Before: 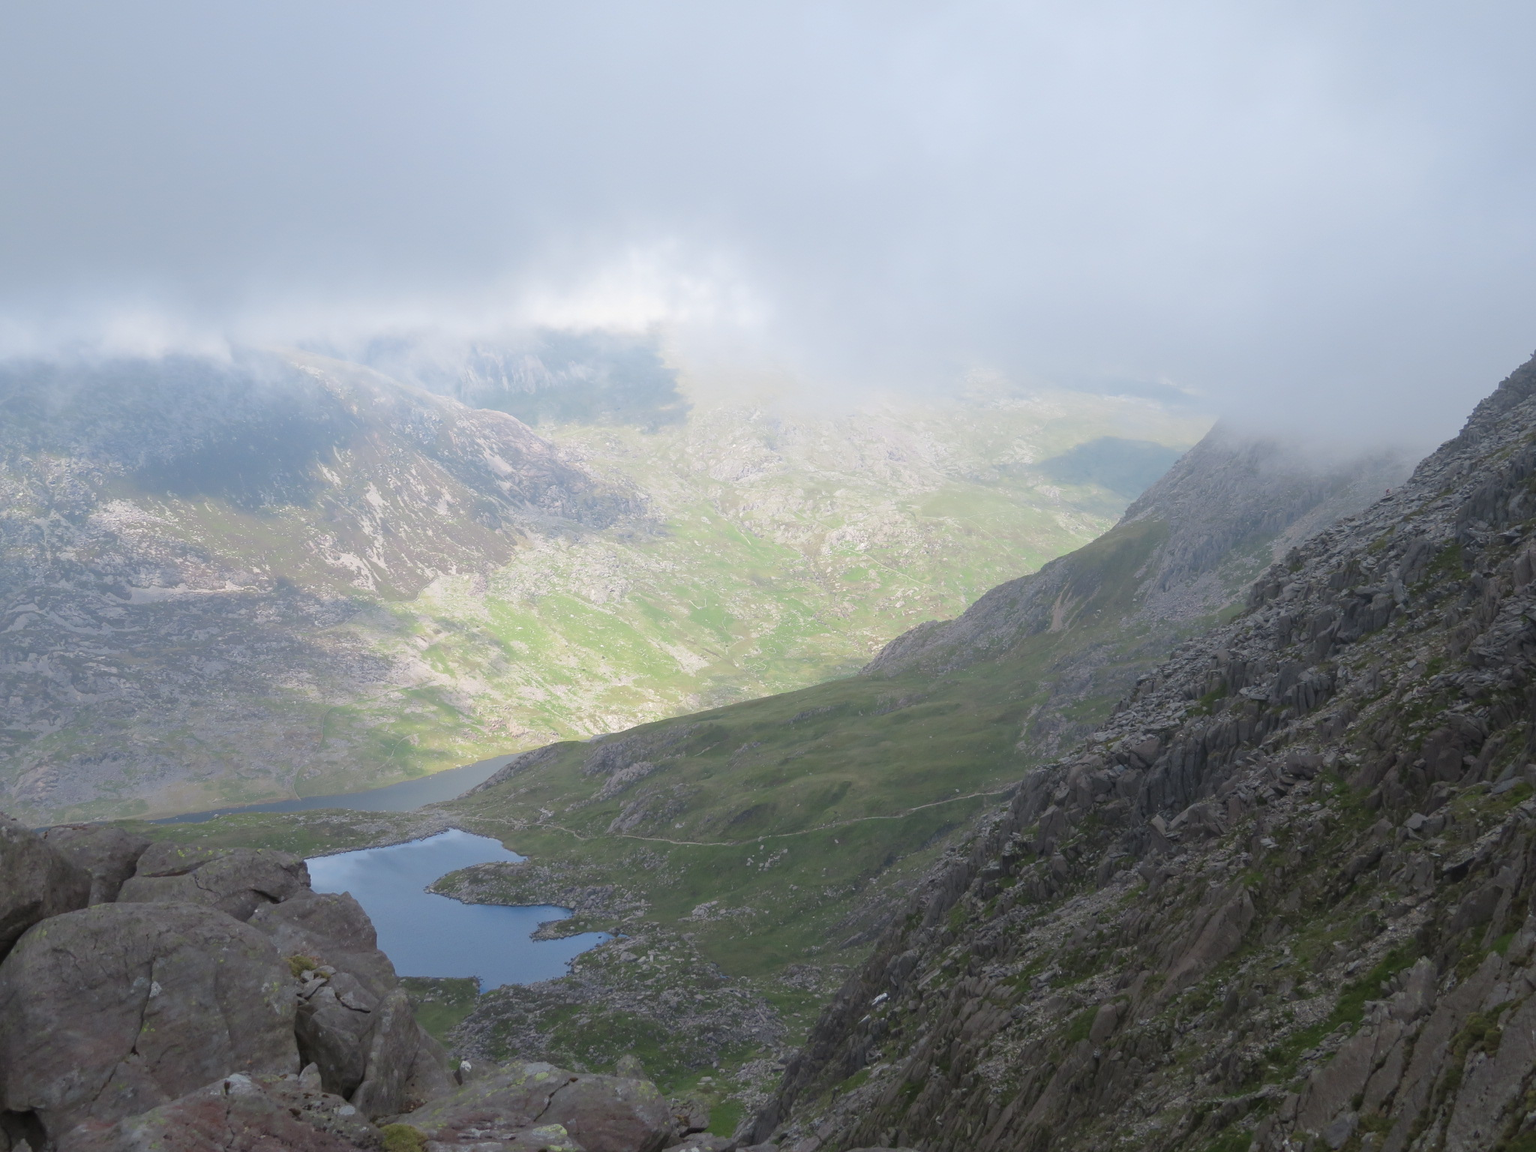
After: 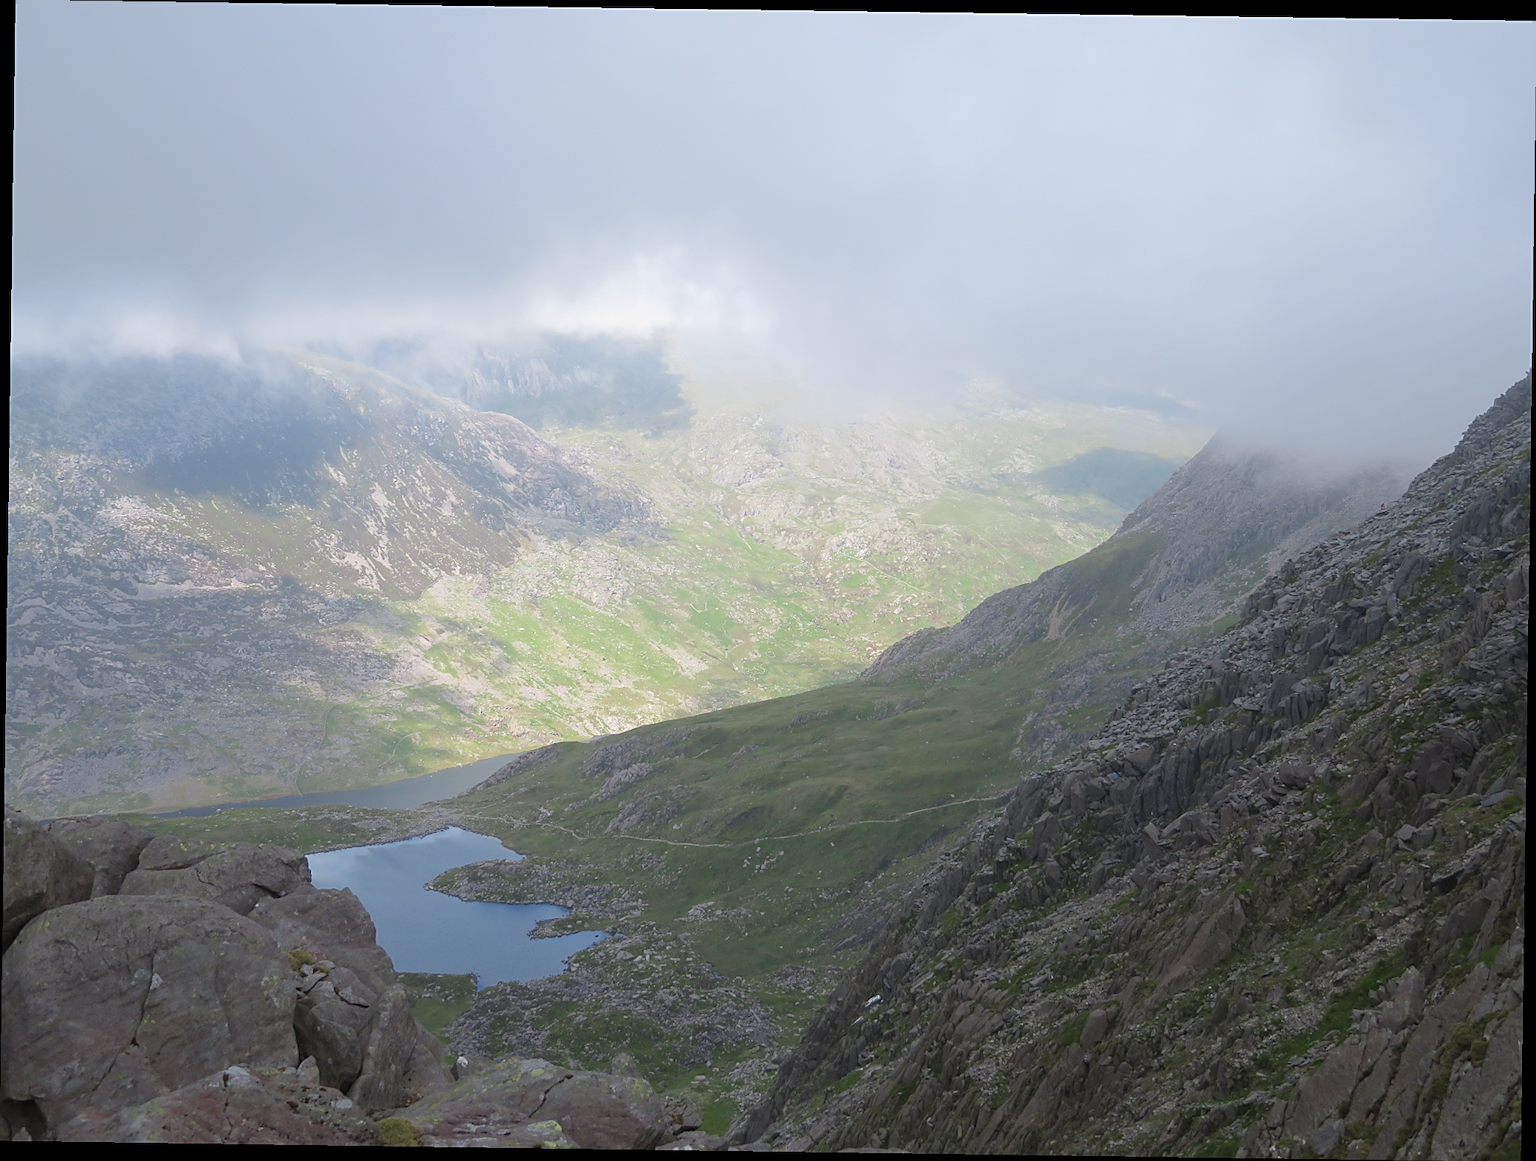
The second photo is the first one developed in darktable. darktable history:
sharpen: amount 0.478
rotate and perspective: rotation 0.8°, automatic cropping off
